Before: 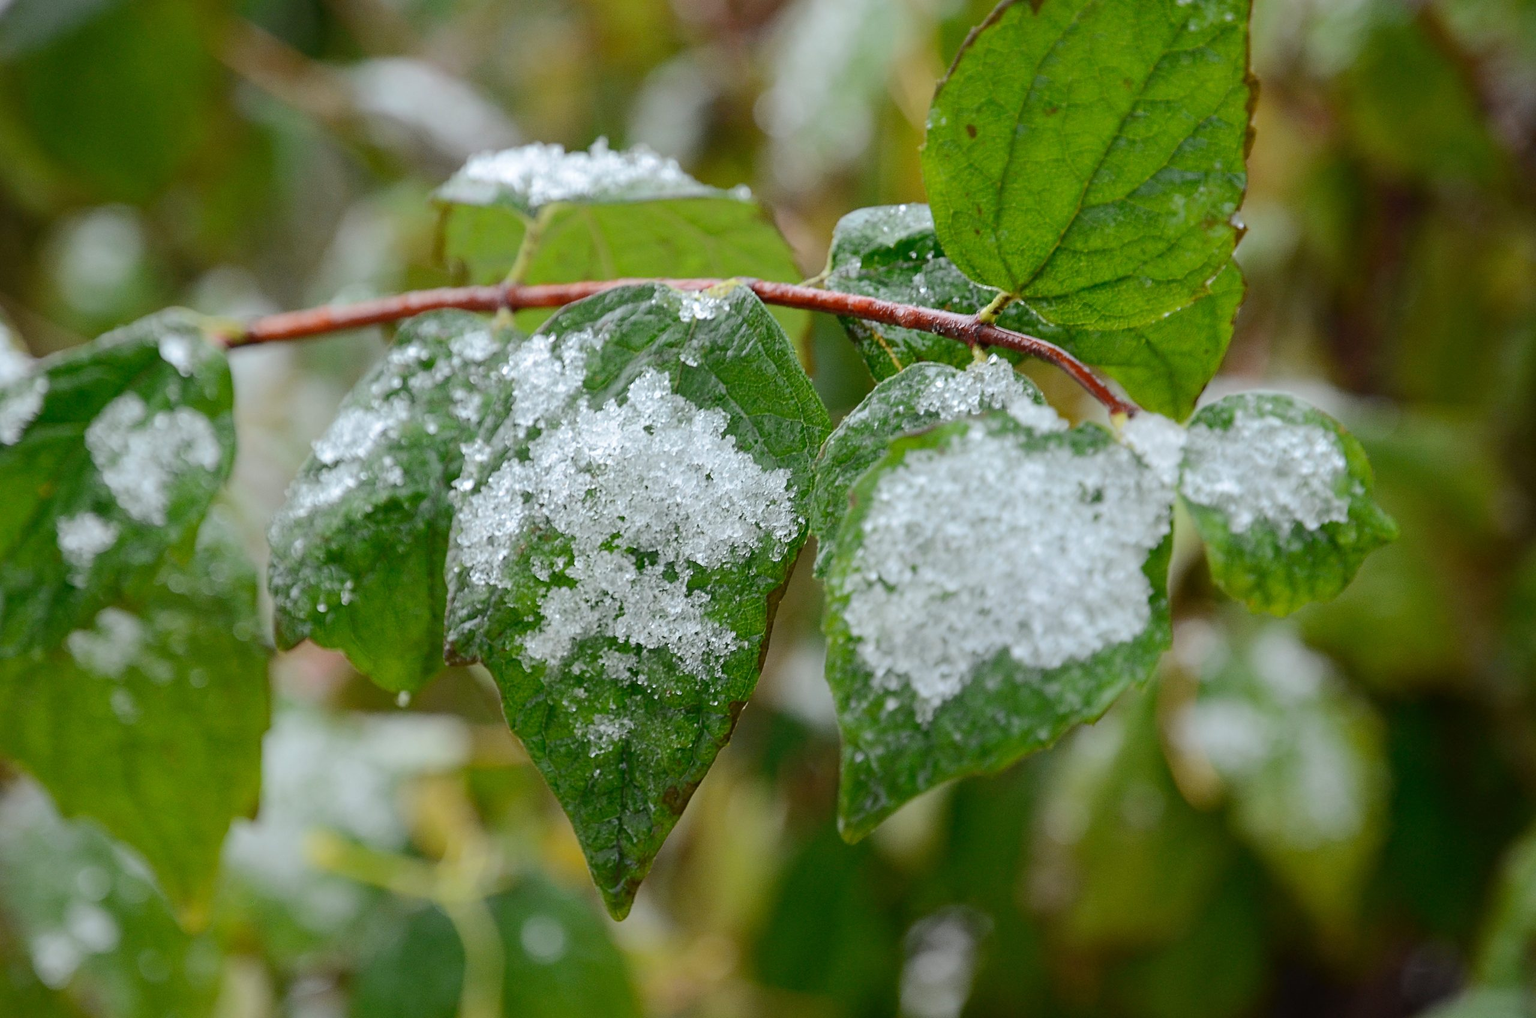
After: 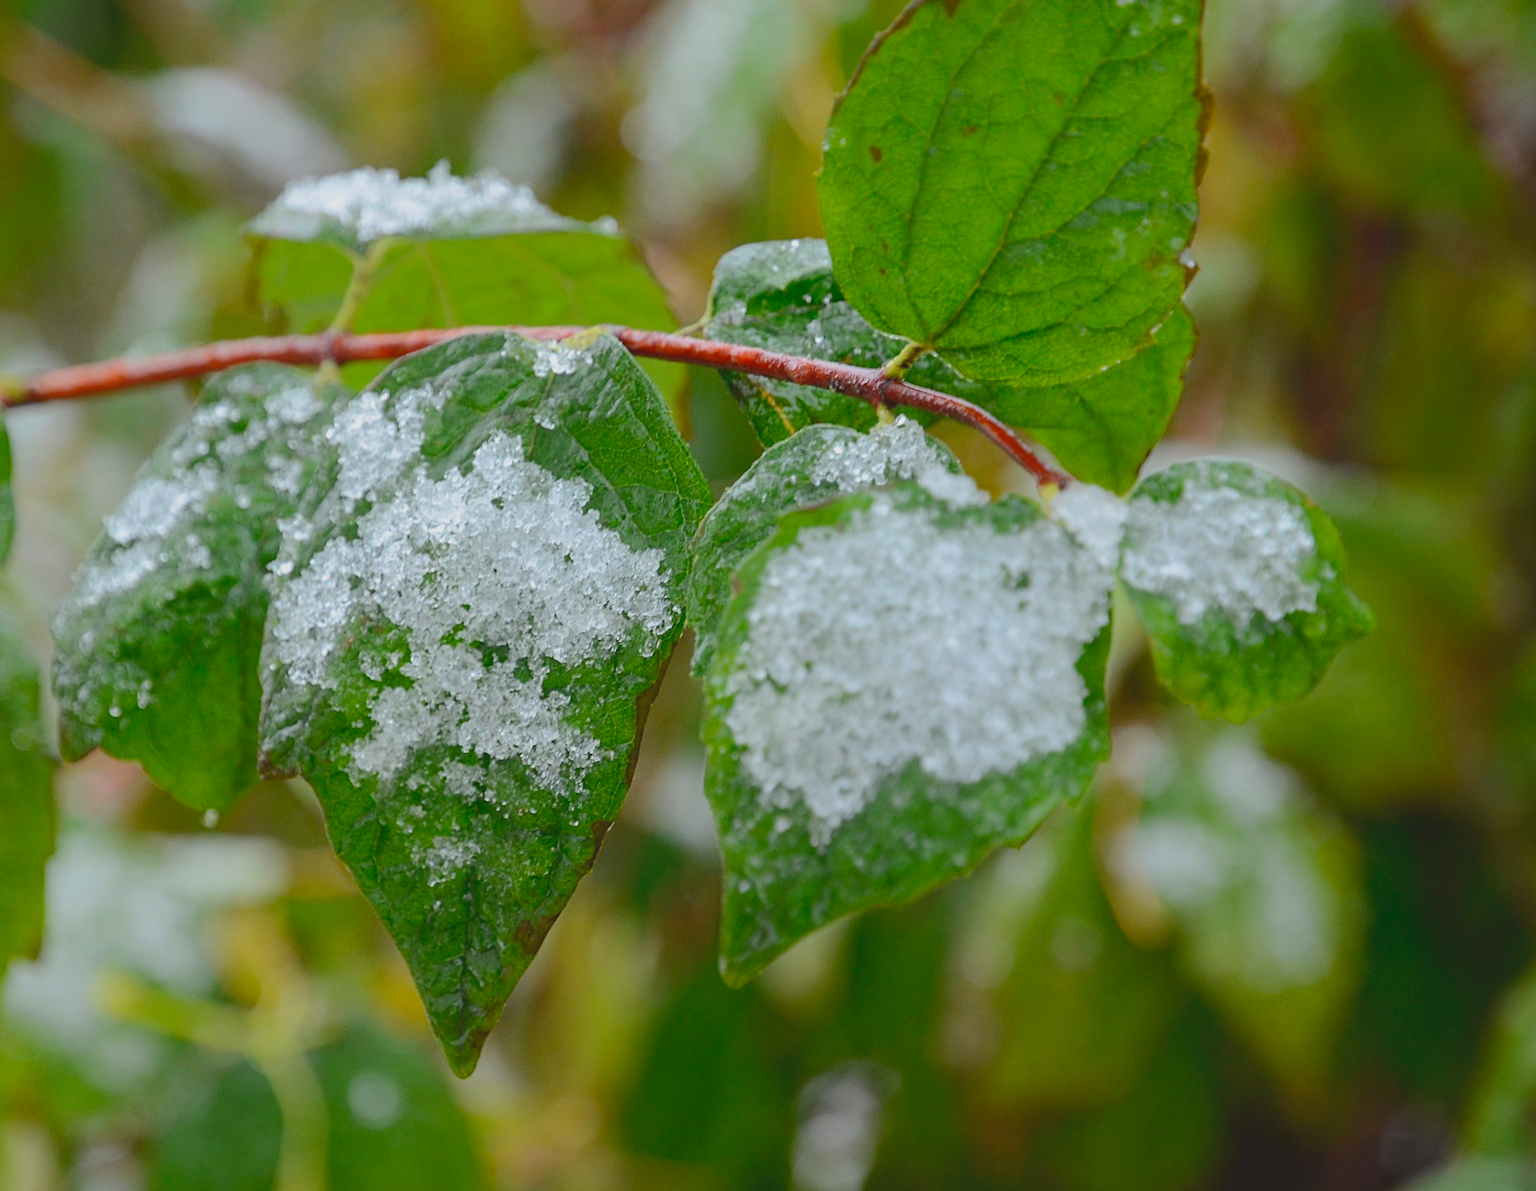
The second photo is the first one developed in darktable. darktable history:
crop and rotate: left 14.584%
contrast brightness saturation: contrast -0.19, saturation 0.19
